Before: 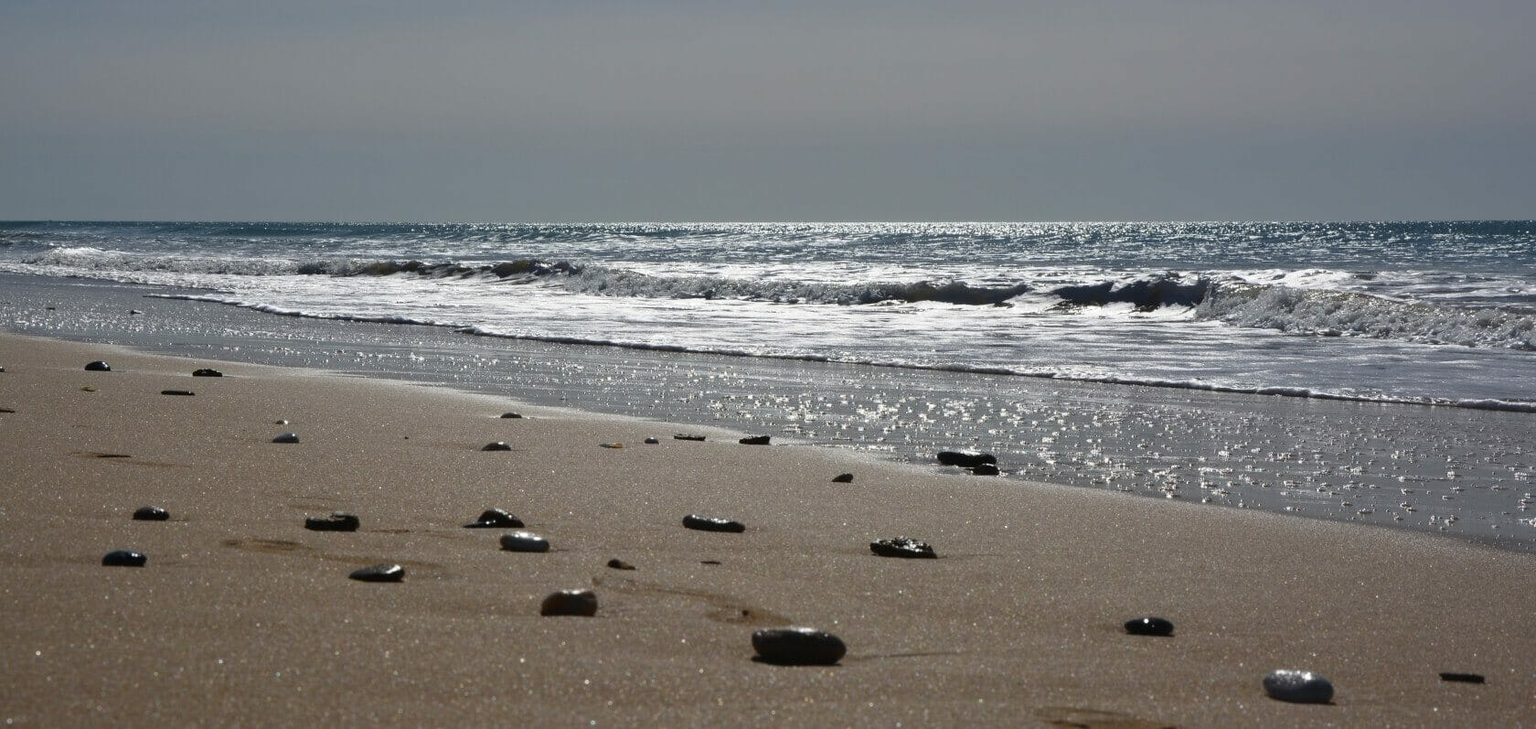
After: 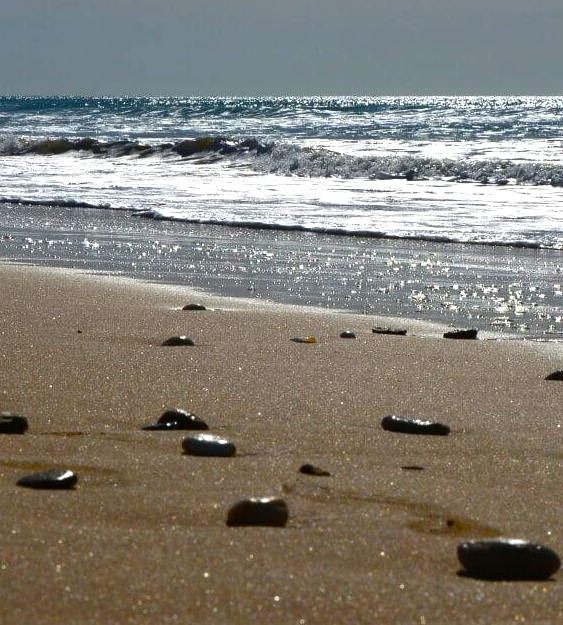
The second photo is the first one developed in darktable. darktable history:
crop and rotate: left 21.77%, top 18.528%, right 44.676%, bottom 2.997%
color balance rgb: linear chroma grading › global chroma 9%, perceptual saturation grading › global saturation 36%, perceptual saturation grading › shadows 35%, perceptual brilliance grading › global brilliance 15%, perceptual brilliance grading › shadows -35%, global vibrance 15%
